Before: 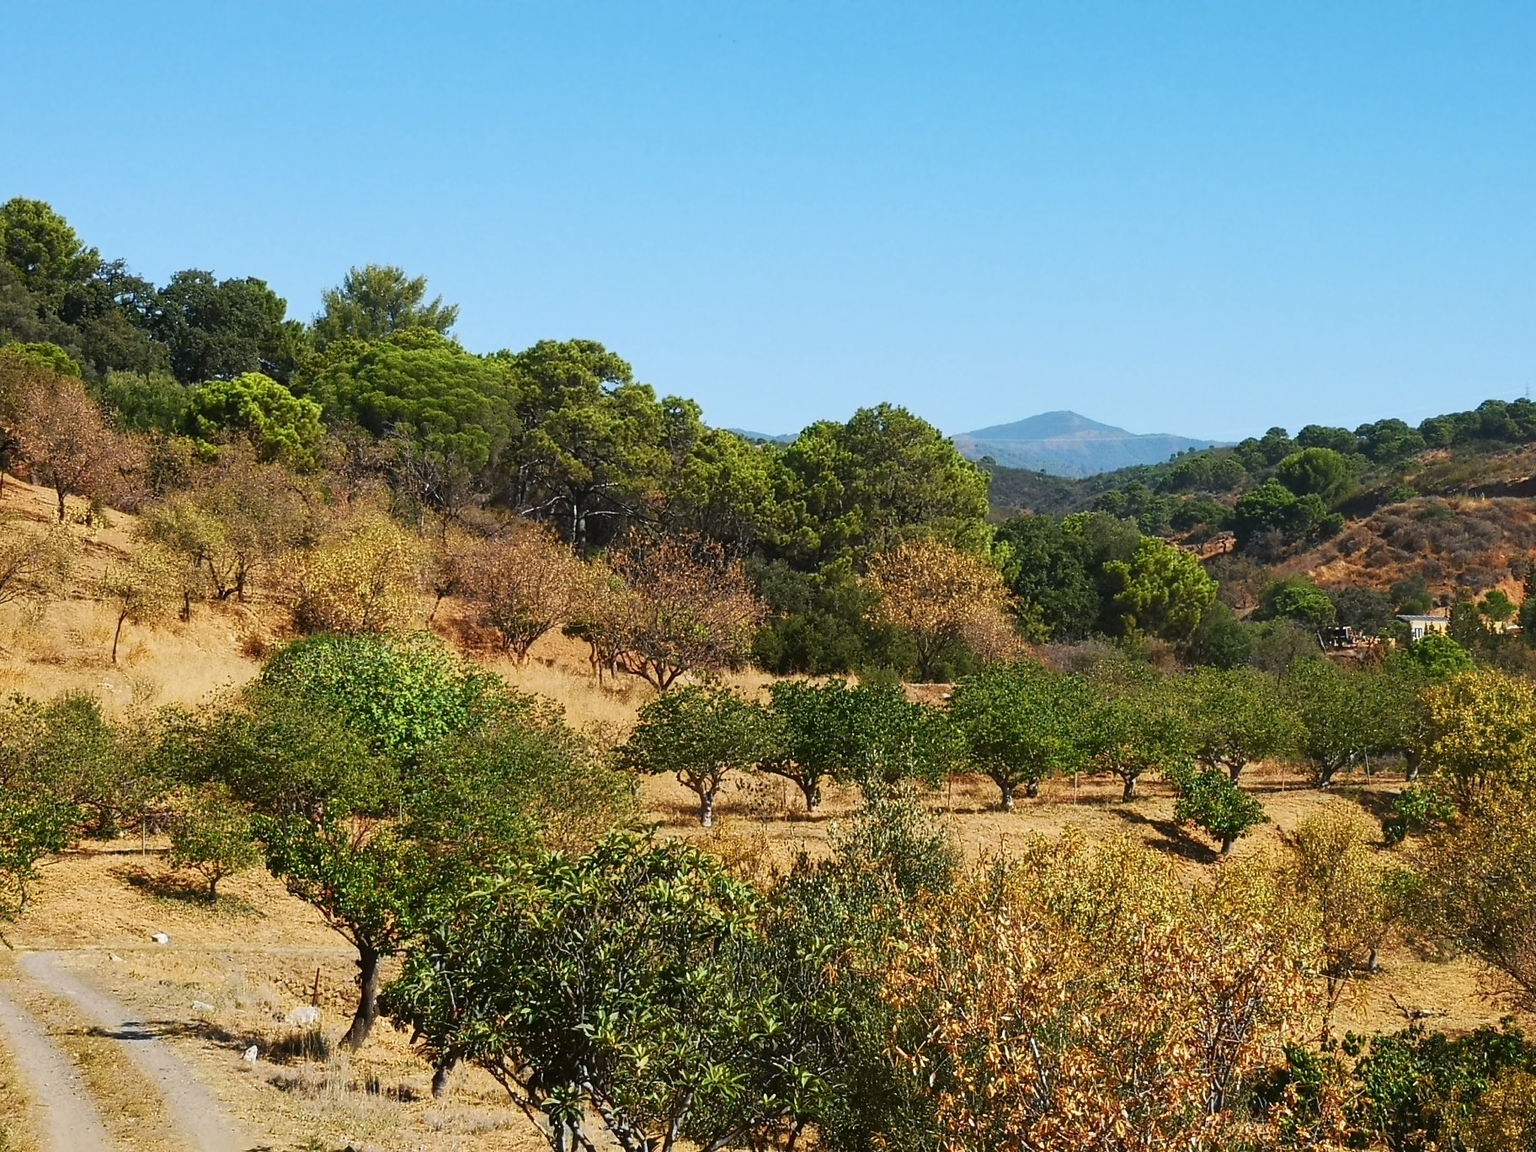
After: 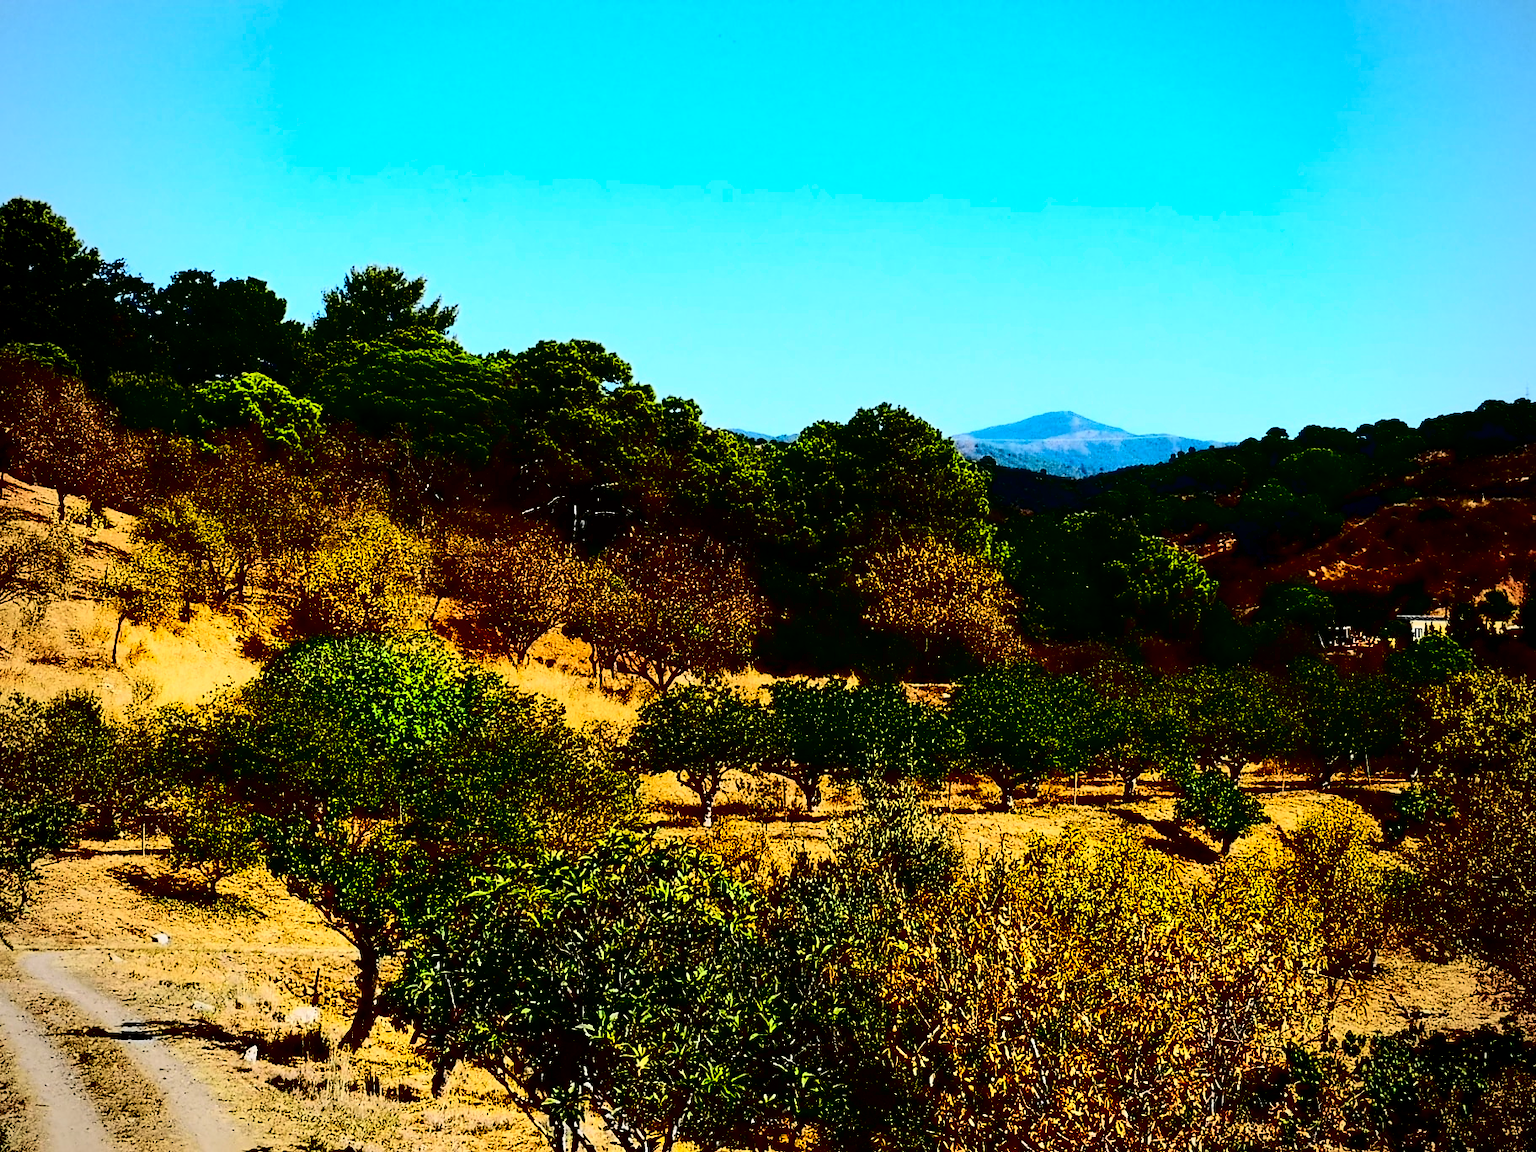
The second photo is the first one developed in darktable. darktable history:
vignetting: fall-off radius 60.92%
contrast brightness saturation: contrast 0.77, brightness -1, saturation 1
